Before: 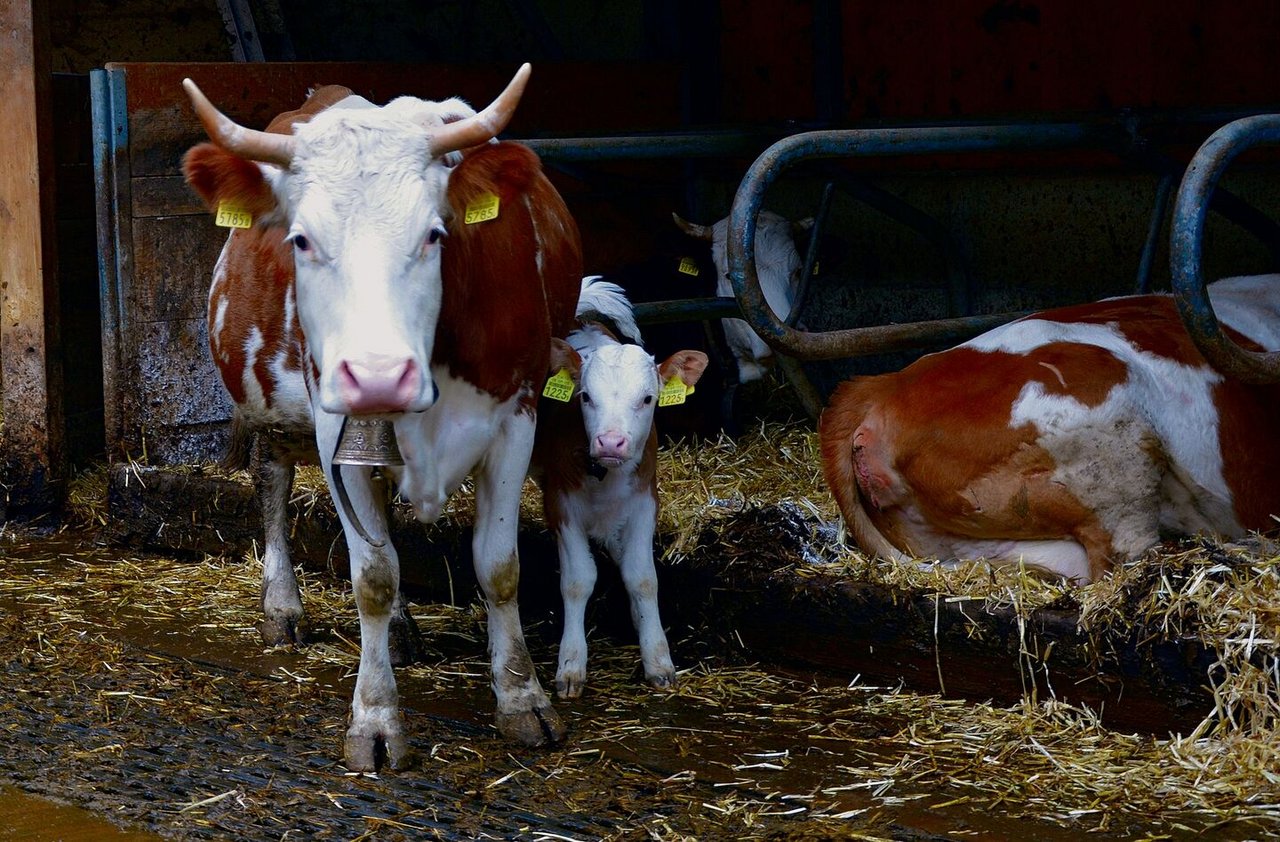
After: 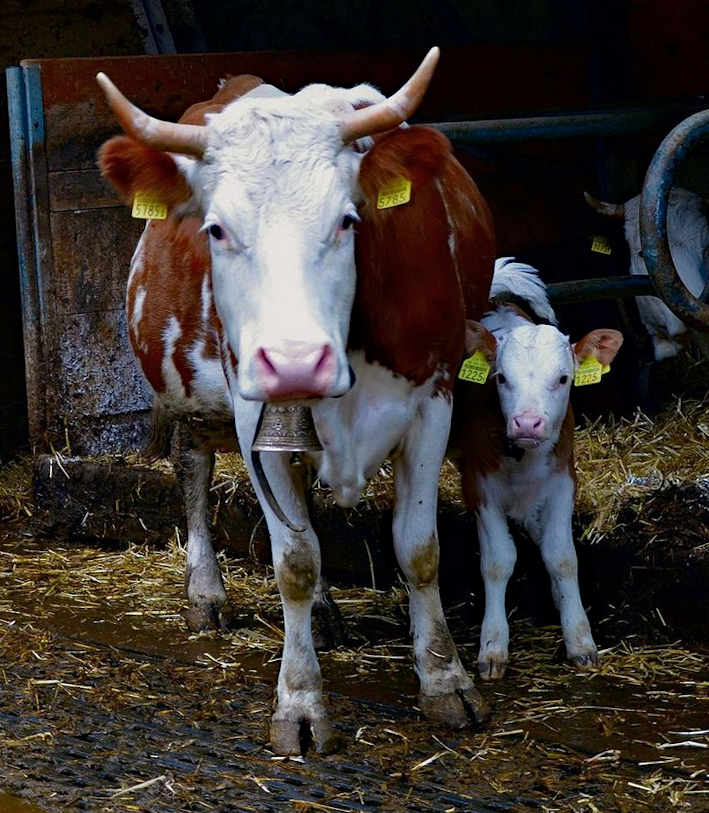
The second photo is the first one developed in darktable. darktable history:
rotate and perspective: rotation -1.32°, lens shift (horizontal) -0.031, crop left 0.015, crop right 0.985, crop top 0.047, crop bottom 0.982
color balance rgb: global vibrance 1%, saturation formula JzAzBz (2021)
haze removal: compatibility mode true, adaptive false
crop: left 5.114%, right 38.589%
